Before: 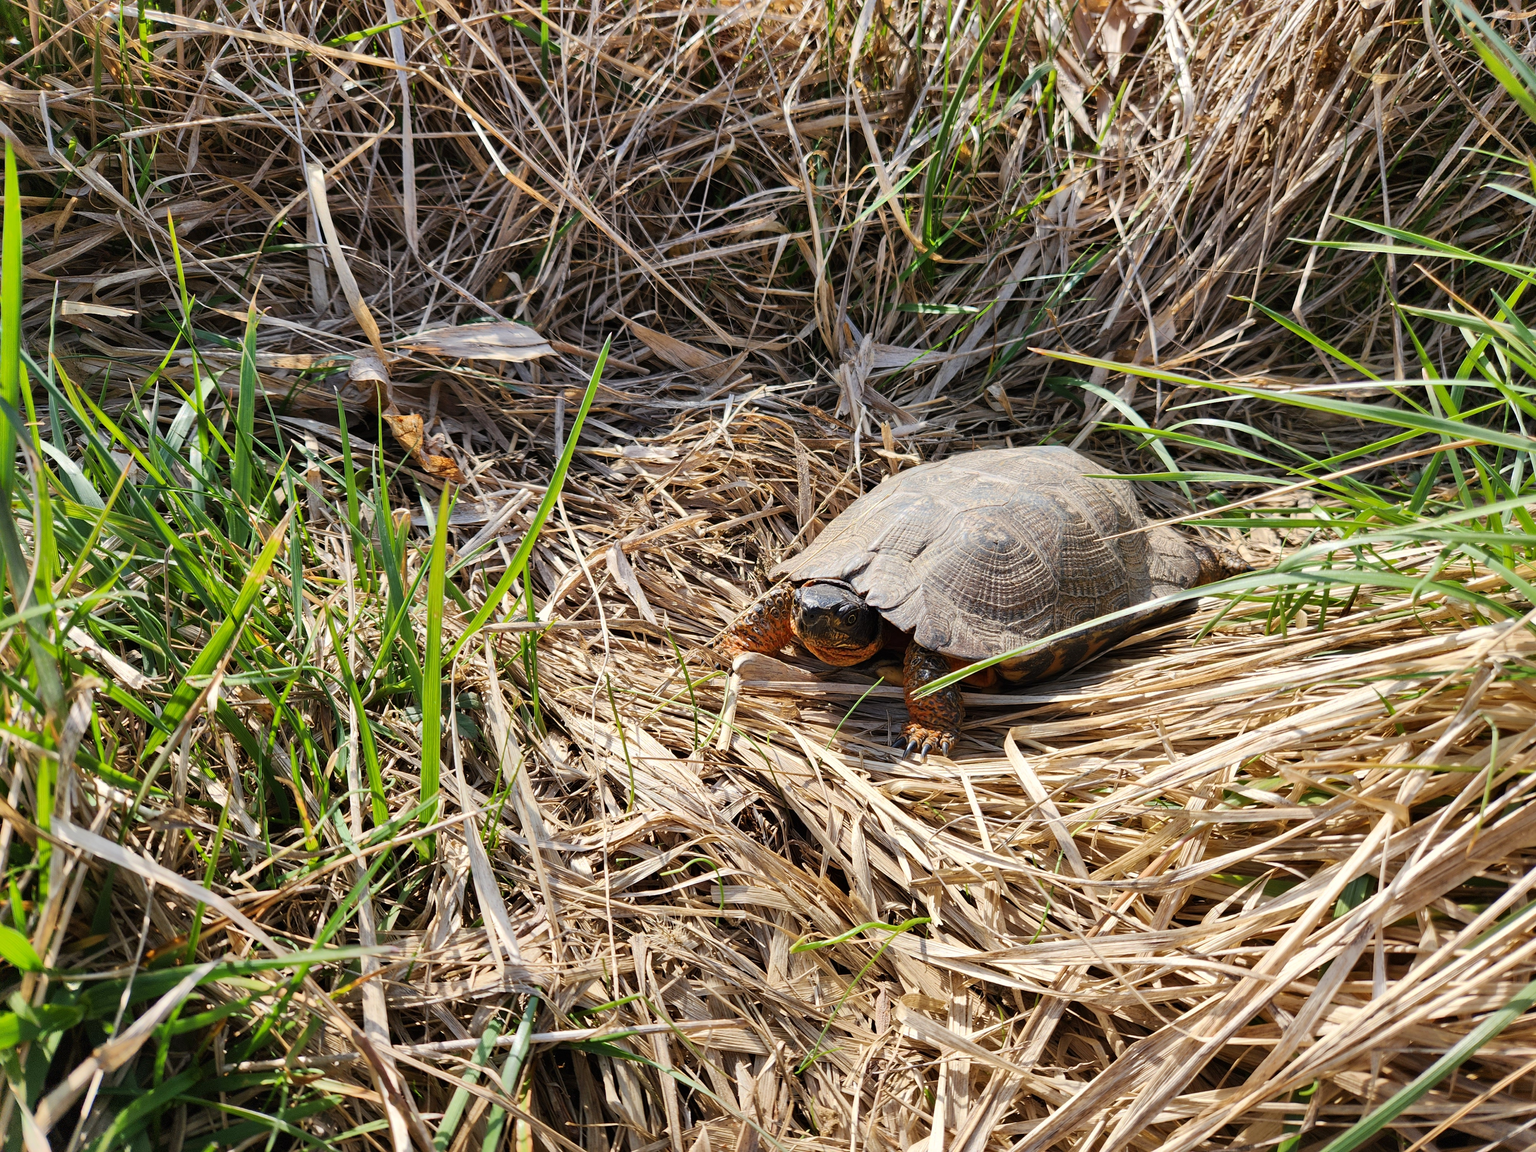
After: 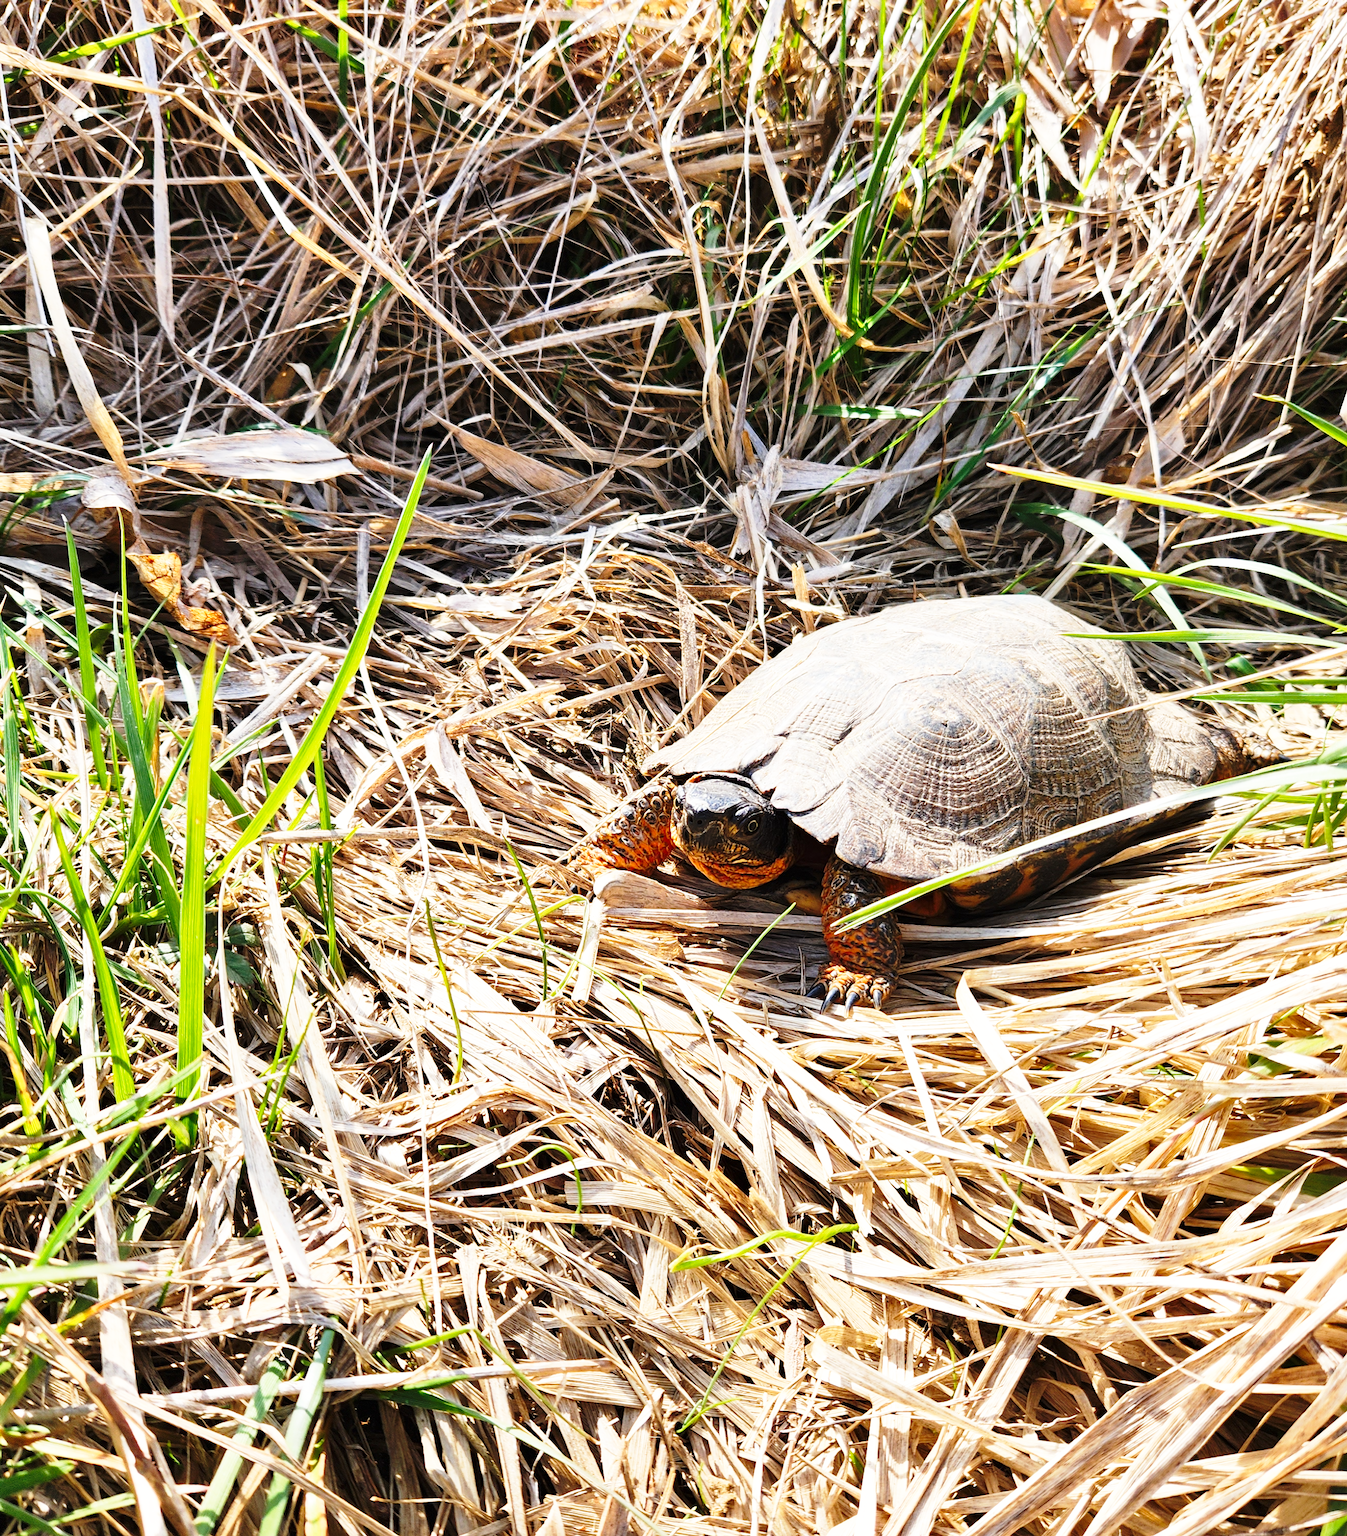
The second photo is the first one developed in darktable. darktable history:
crop and rotate: left 18.747%, right 15.482%
base curve: curves: ch0 [(0, 0) (0.026, 0.03) (0.109, 0.232) (0.351, 0.748) (0.669, 0.968) (1, 1)], preserve colors none
